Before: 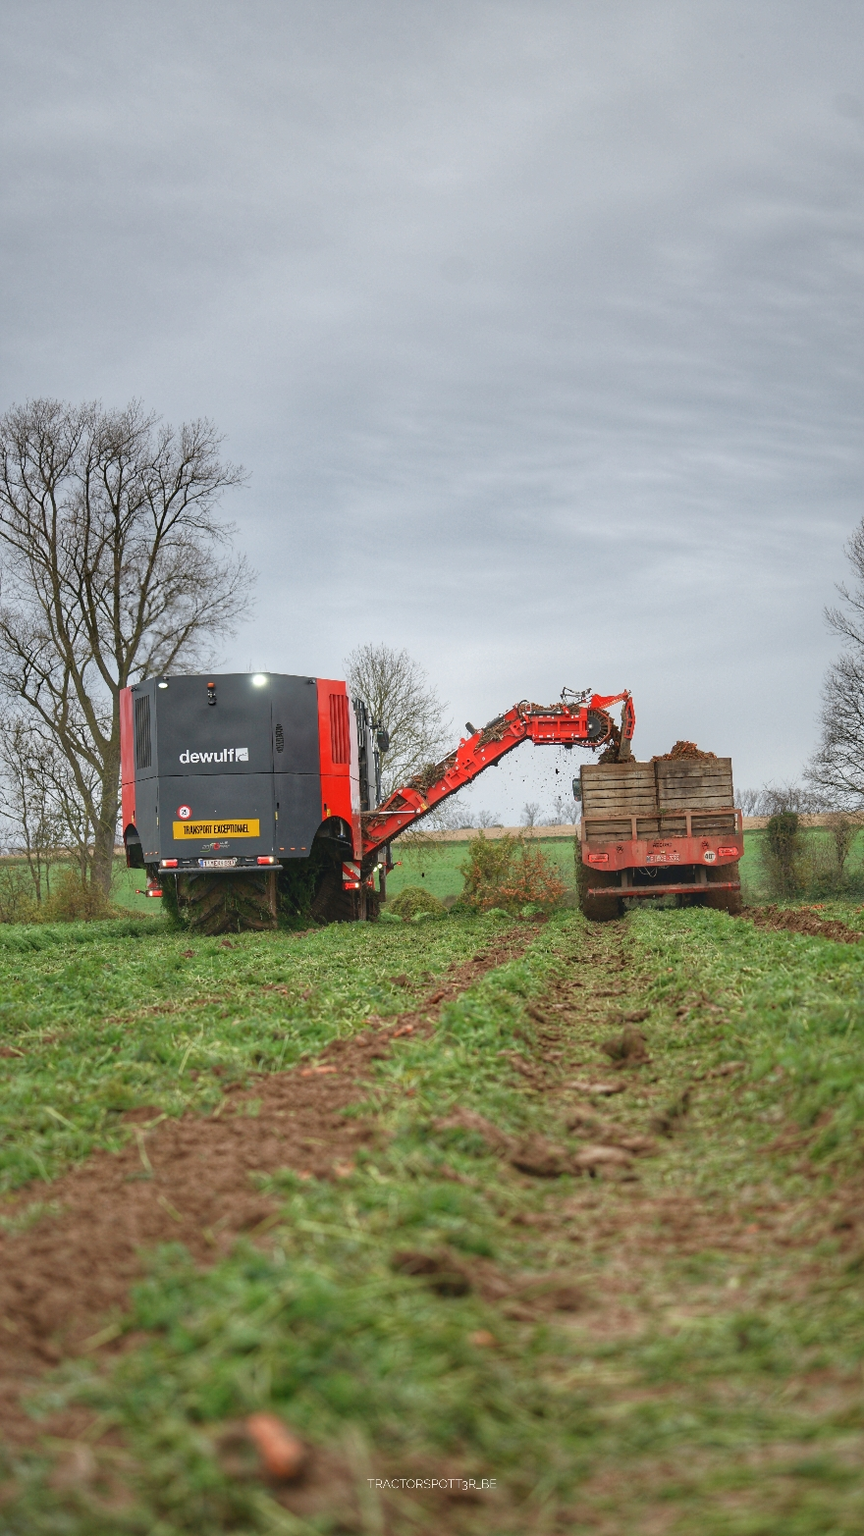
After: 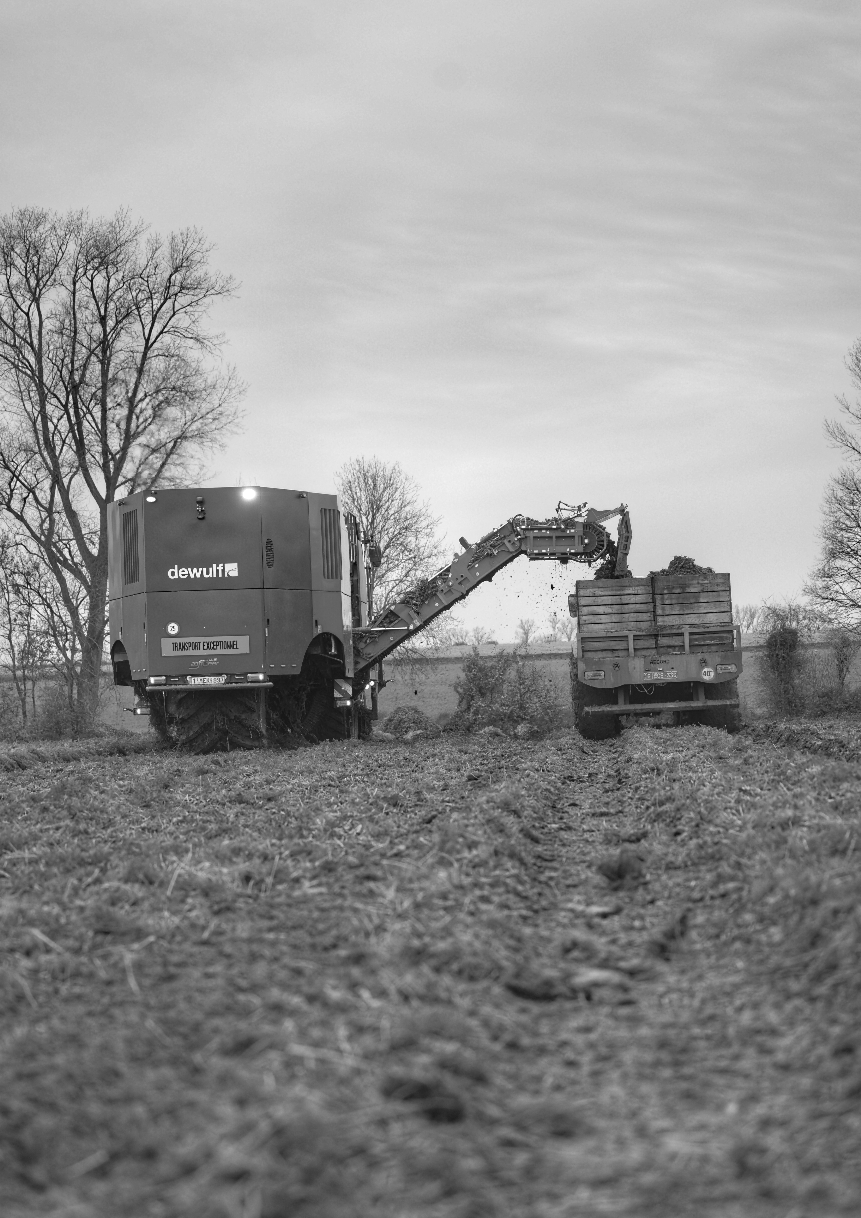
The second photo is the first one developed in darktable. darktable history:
crop and rotate: left 1.875%, top 12.799%, right 0.212%, bottom 9.335%
color calibration: output gray [0.246, 0.254, 0.501, 0], illuminant as shot in camera, x 0.379, y 0.397, temperature 4140.73 K
